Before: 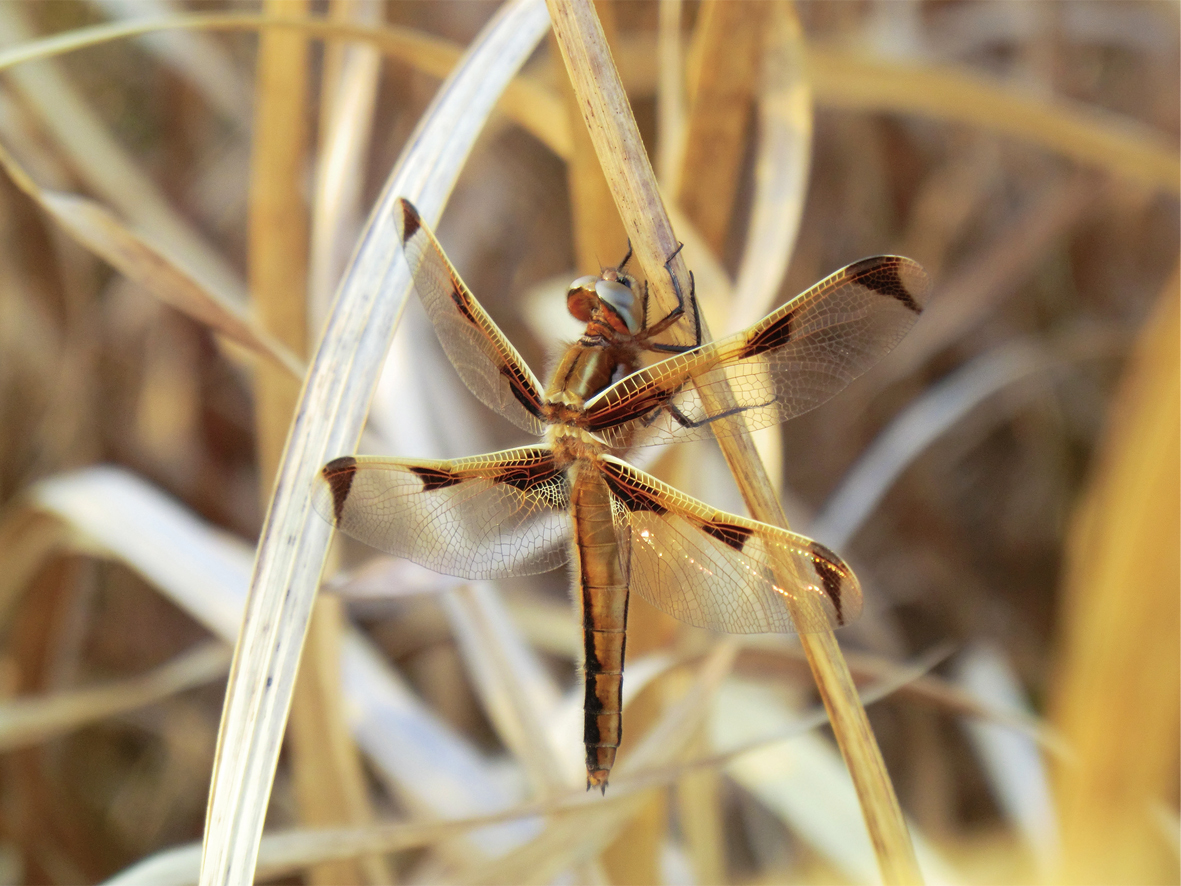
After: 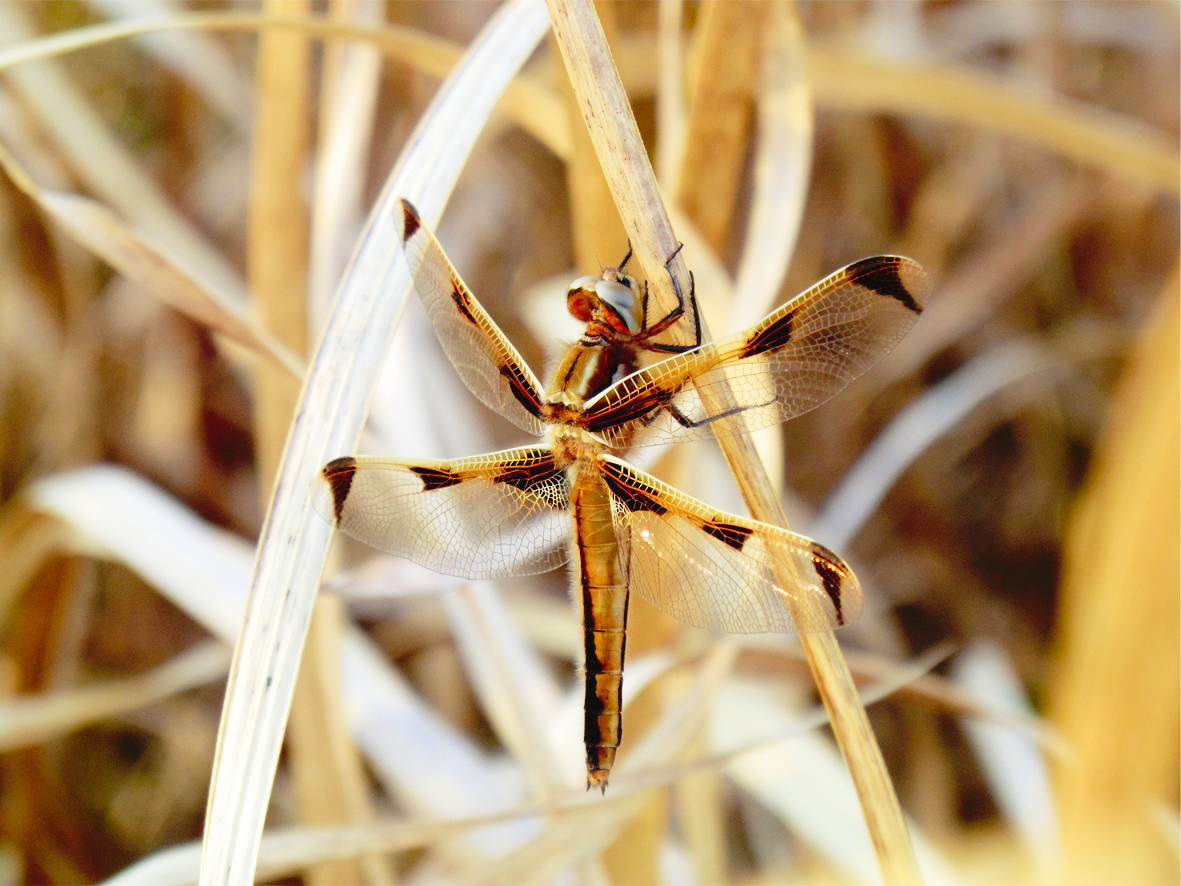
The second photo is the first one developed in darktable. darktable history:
tone curve: curves: ch0 [(0, 0) (0.003, 0.03) (0.011, 0.03) (0.025, 0.033) (0.044, 0.035) (0.069, 0.04) (0.1, 0.046) (0.136, 0.052) (0.177, 0.08) (0.224, 0.121) (0.277, 0.225) (0.335, 0.343) (0.399, 0.456) (0.468, 0.555) (0.543, 0.647) (0.623, 0.732) (0.709, 0.808) (0.801, 0.886) (0.898, 0.947) (1, 1)], preserve colors none
color calibration: illuminant same as pipeline (D50), adaptation none (bypass), gamut compression 1.72
